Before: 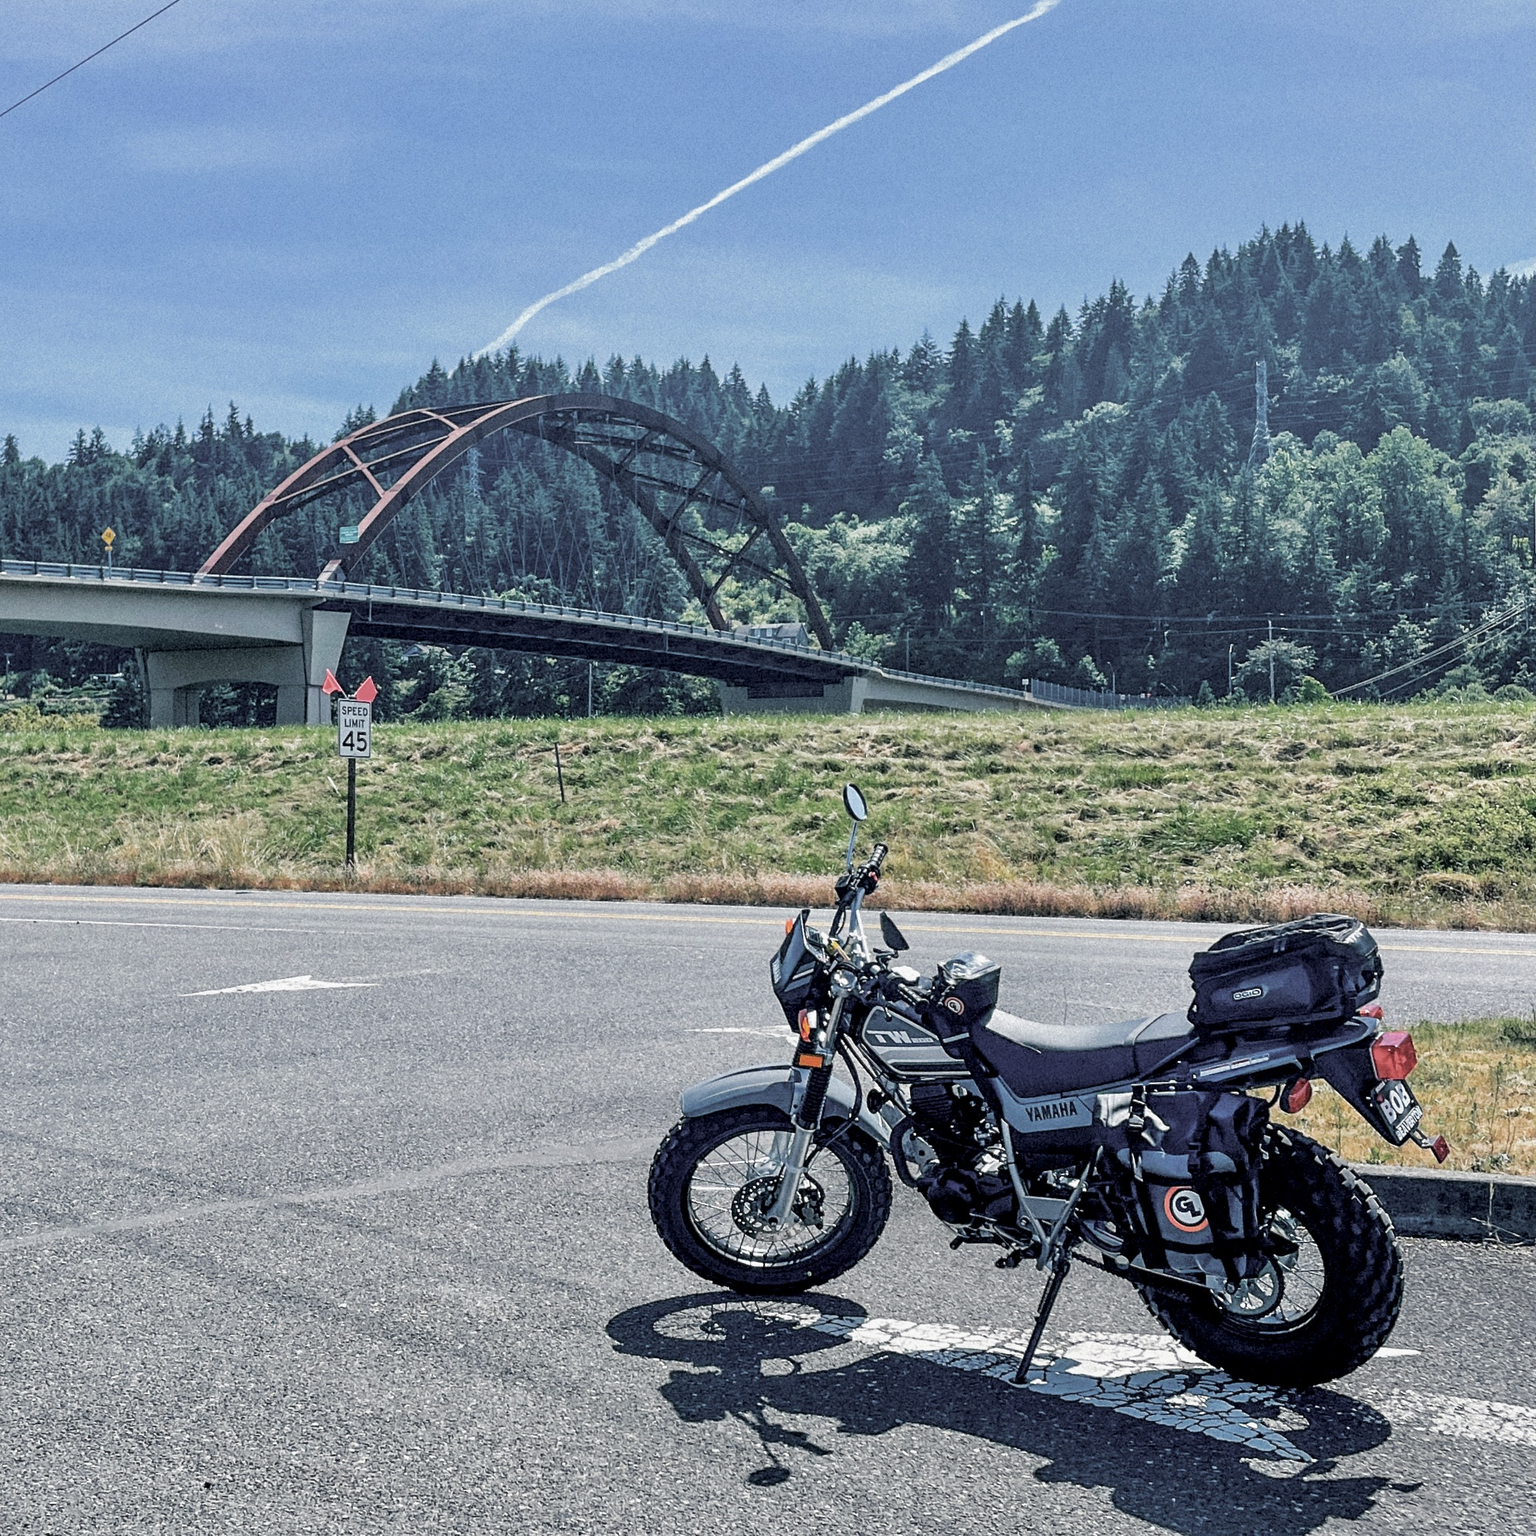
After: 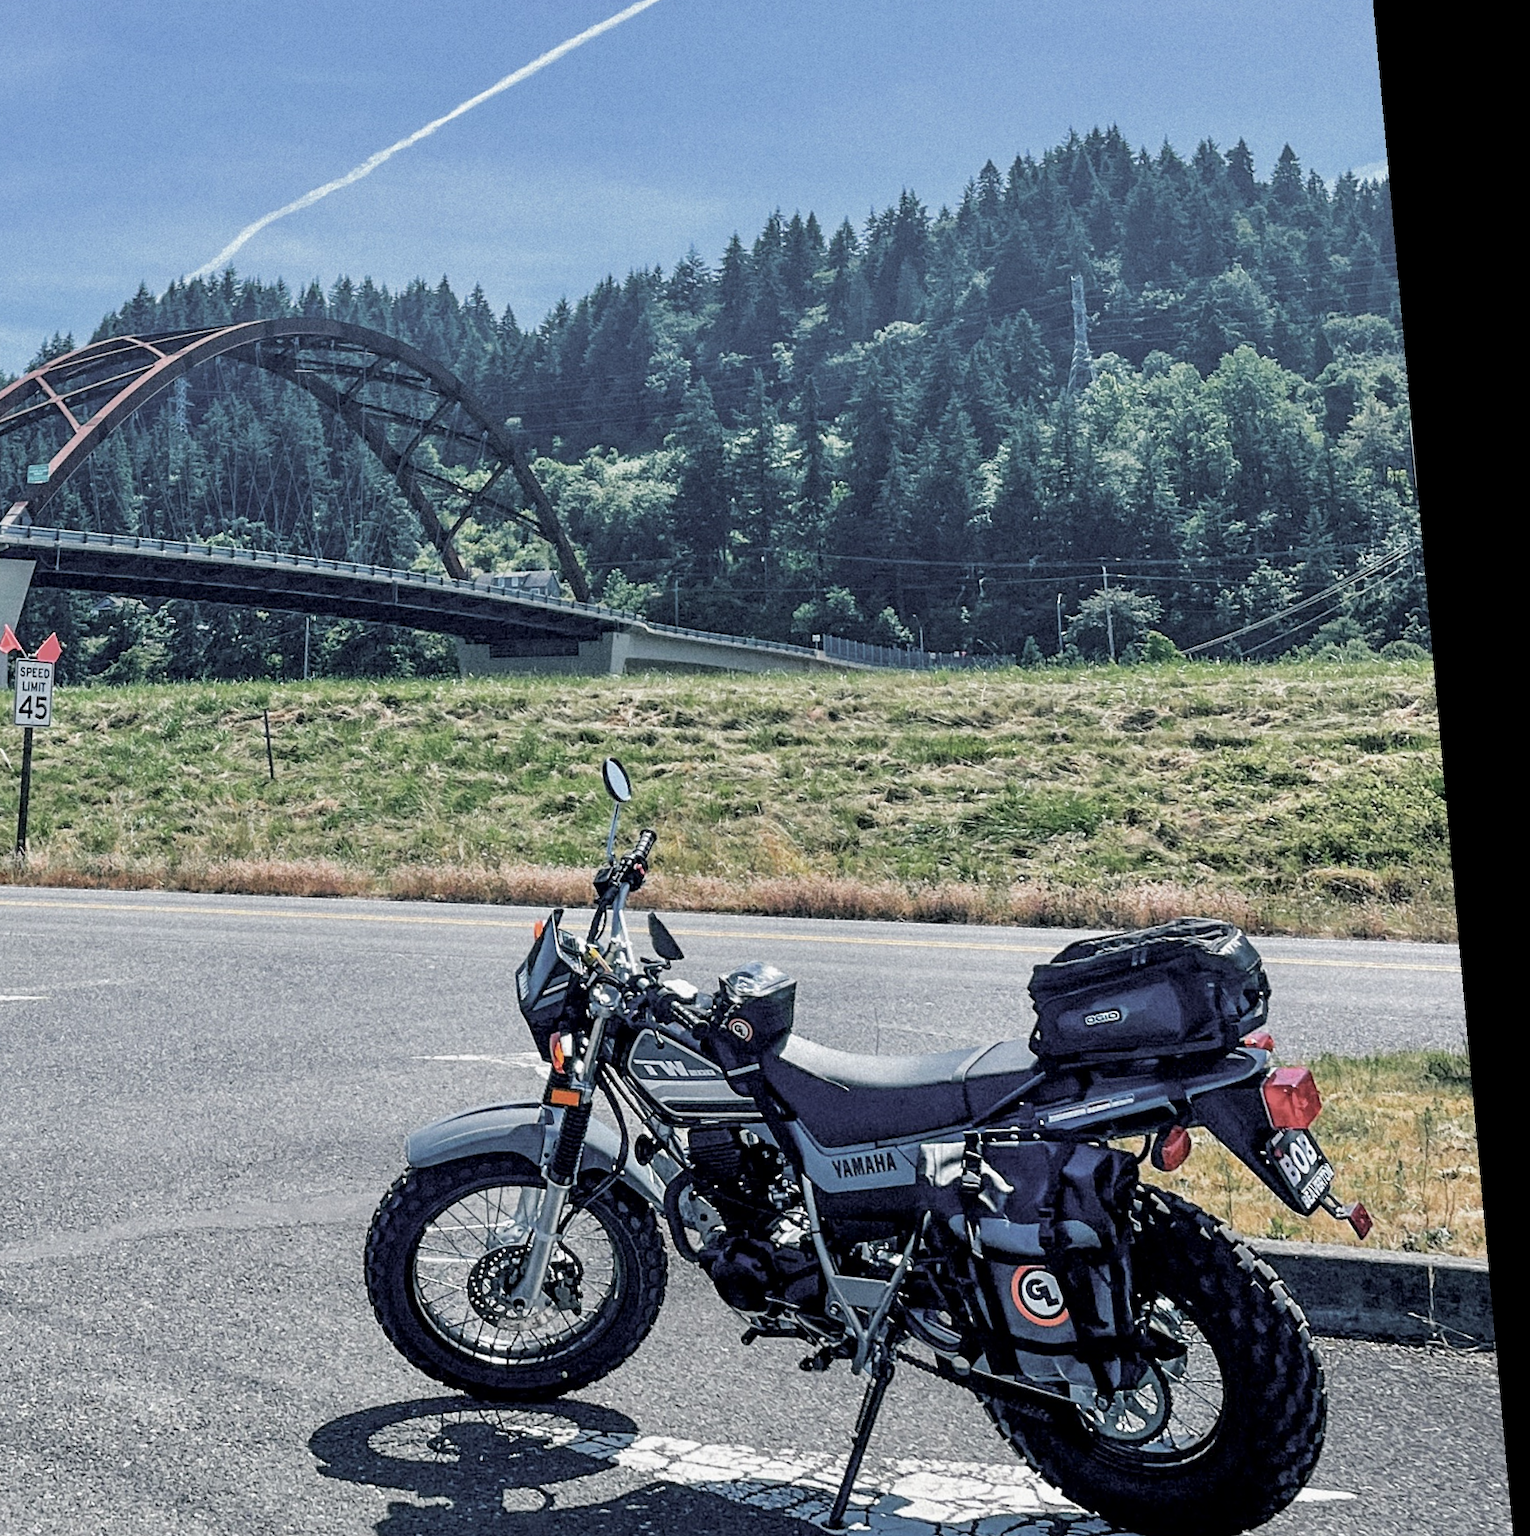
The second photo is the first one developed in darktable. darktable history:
crop: left 23.095%, top 5.827%, bottom 11.854%
rotate and perspective: rotation 0.128°, lens shift (vertical) -0.181, lens shift (horizontal) -0.044, shear 0.001, automatic cropping off
